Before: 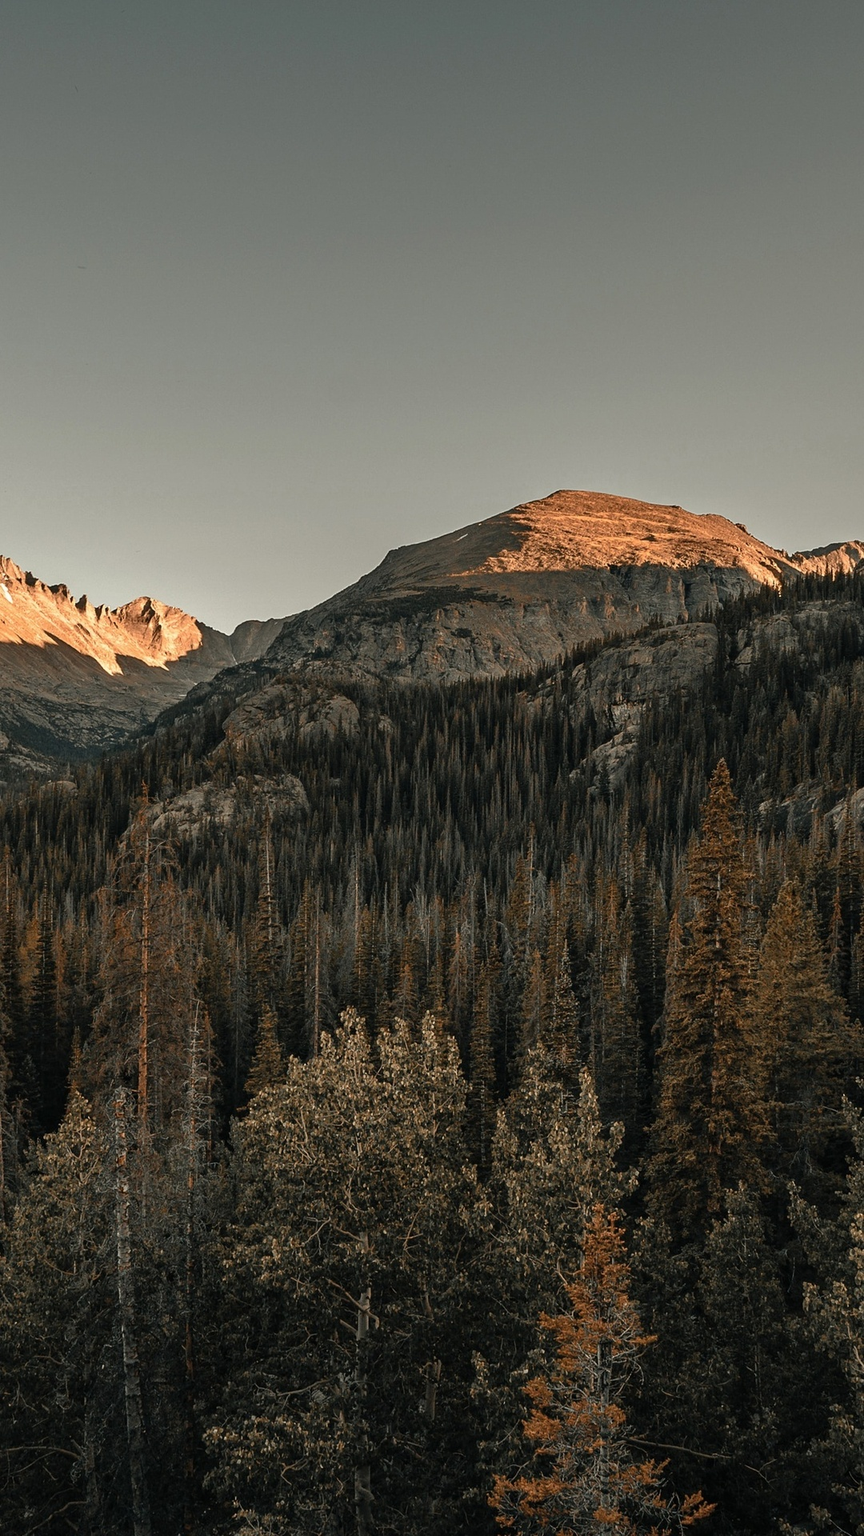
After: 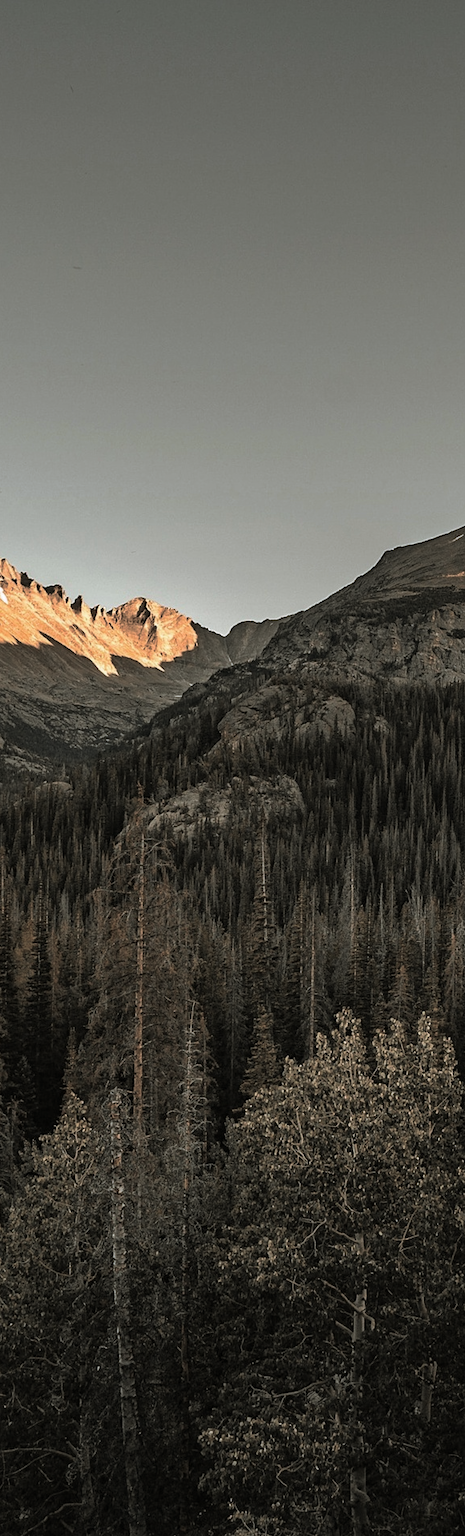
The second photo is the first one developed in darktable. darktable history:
crop: left 0.587%, right 45.588%, bottom 0.086%
white balance: red 0.974, blue 1.044
split-toning: shadows › hue 46.8°, shadows › saturation 0.17, highlights › hue 316.8°, highlights › saturation 0.27, balance -51.82
haze removal: compatibility mode true, adaptive false
